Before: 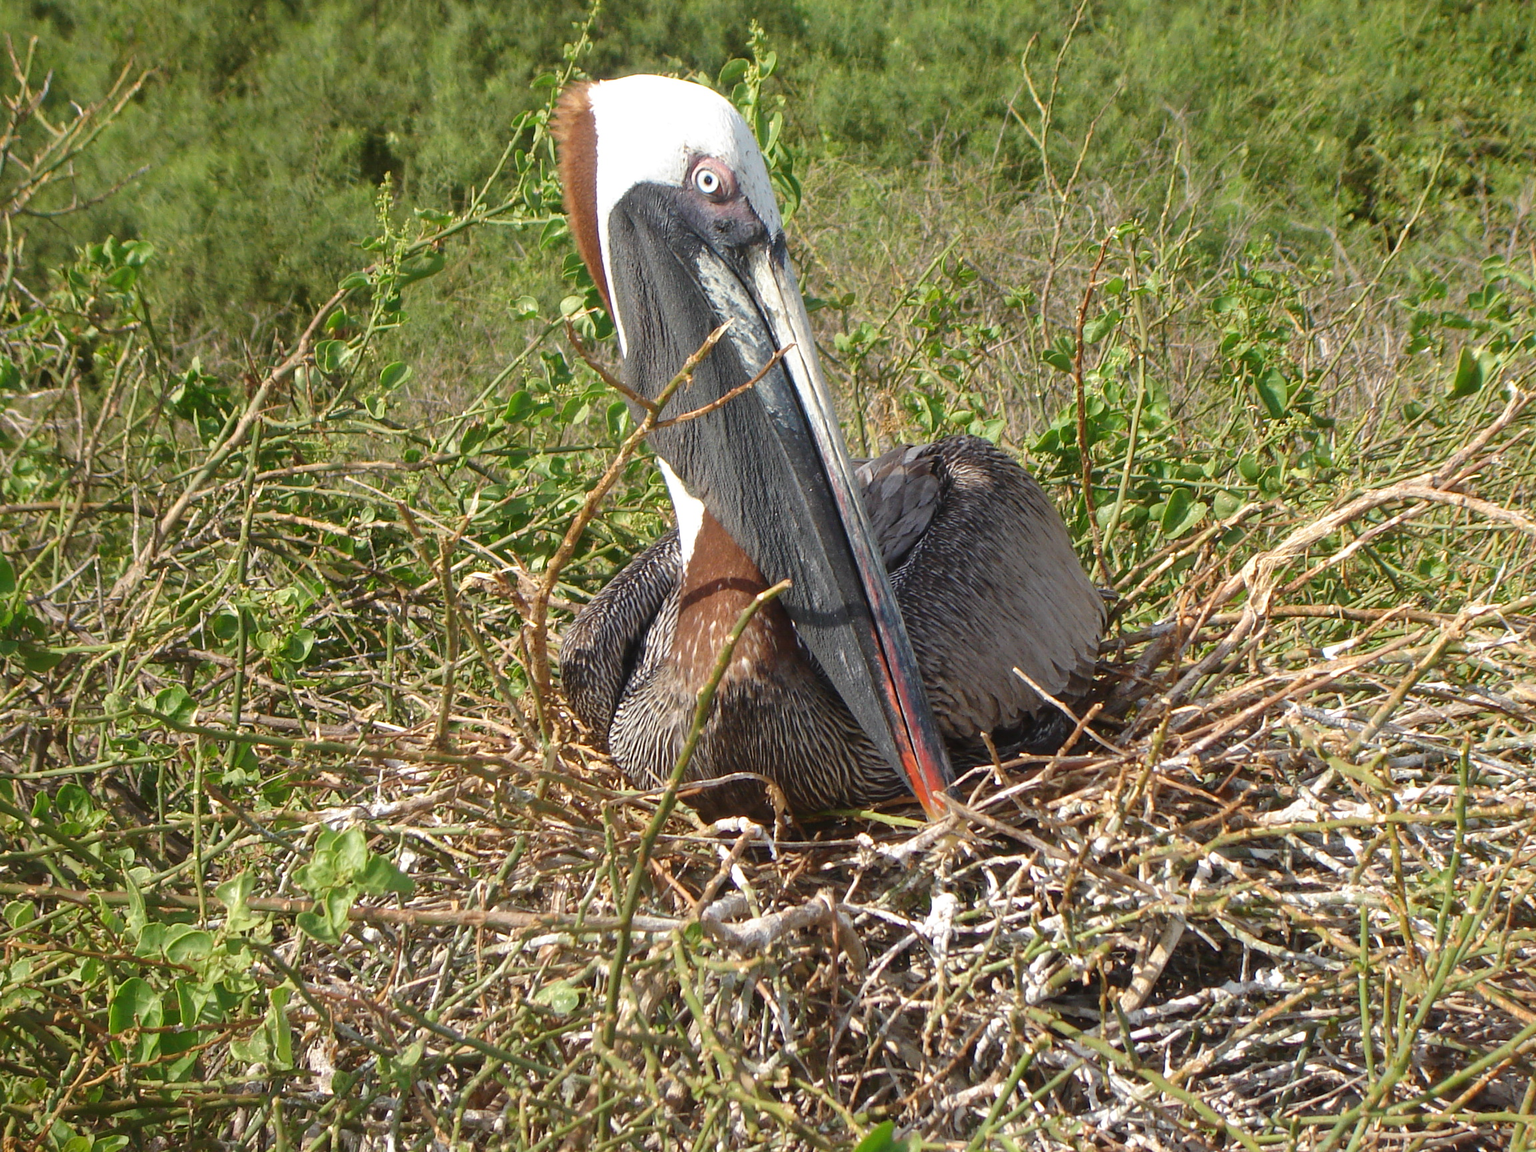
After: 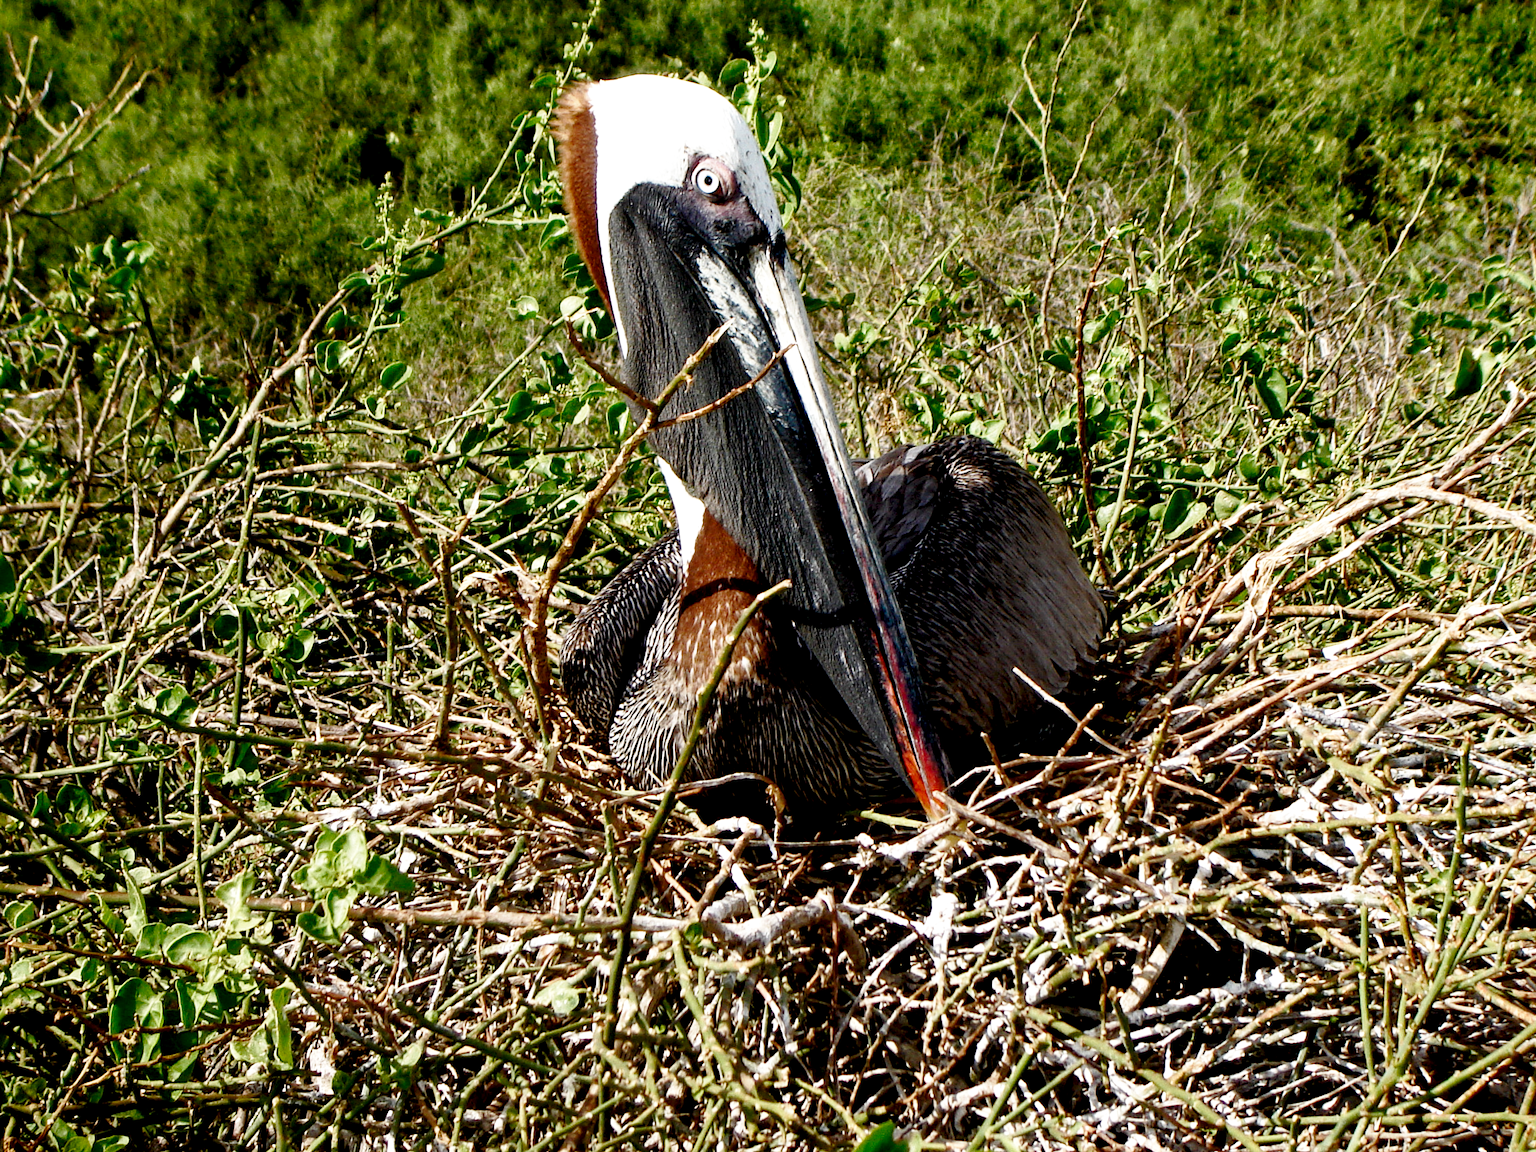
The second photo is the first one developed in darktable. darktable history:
base curve: curves: ch0 [(0, 0) (0.028, 0.03) (0.121, 0.232) (0.46, 0.748) (0.859, 0.968) (1, 1)], preserve colors none
local contrast: mode bilateral grid, contrast 10, coarseness 25, detail 115%, midtone range 0.2
exposure: black level correction 0.056, compensate highlight preservation false
color balance rgb: perceptual saturation grading › highlights -31.88%, perceptual saturation grading › mid-tones 5.8%, perceptual saturation grading › shadows 18.12%, perceptual brilliance grading › highlights 3.62%, perceptual brilliance grading › mid-tones -18.12%, perceptual brilliance grading › shadows -41.3%
